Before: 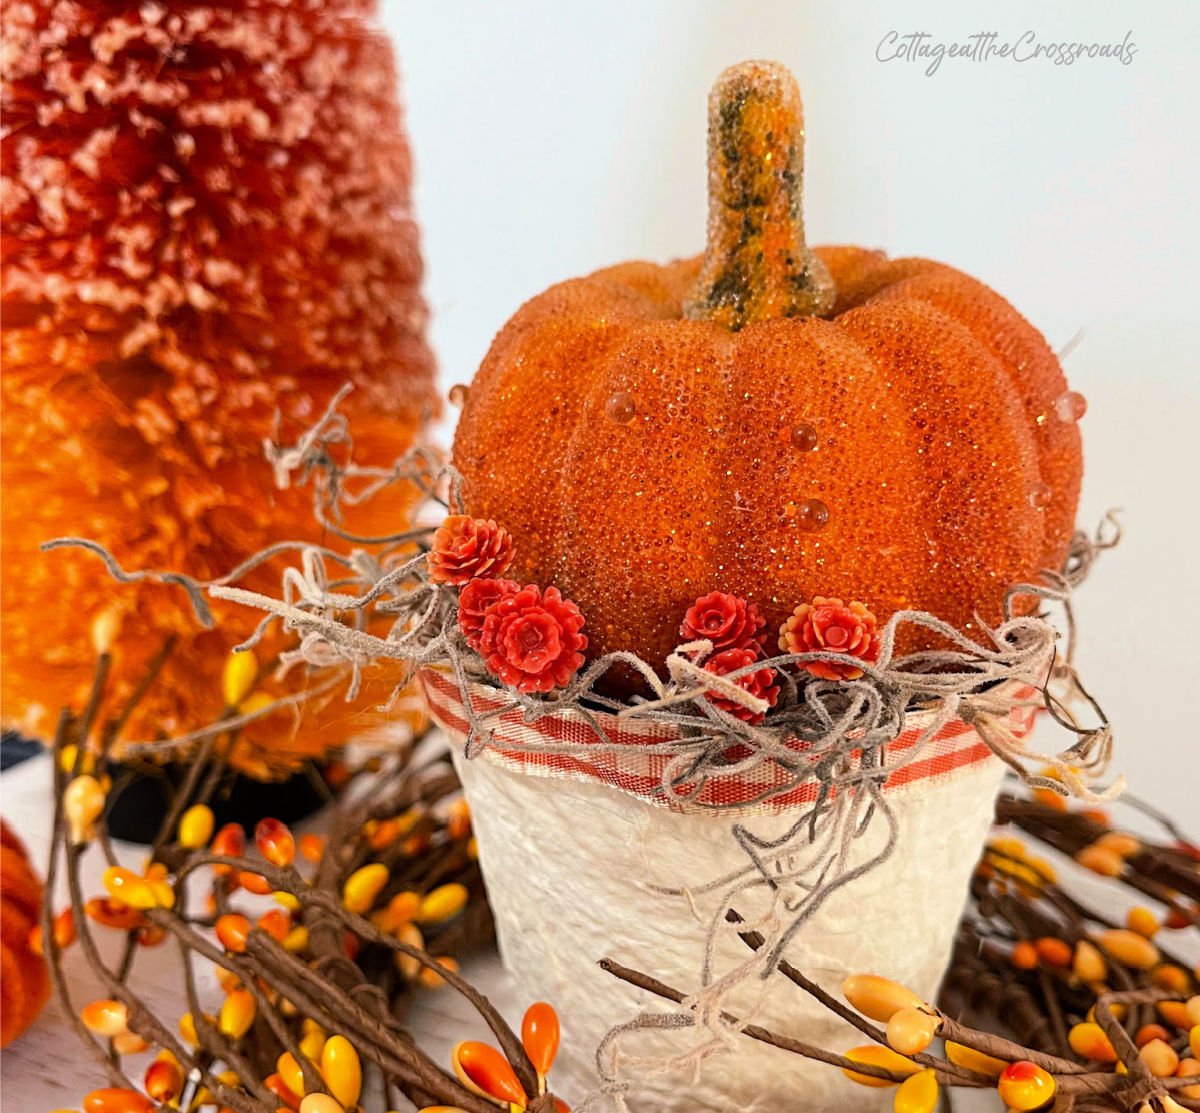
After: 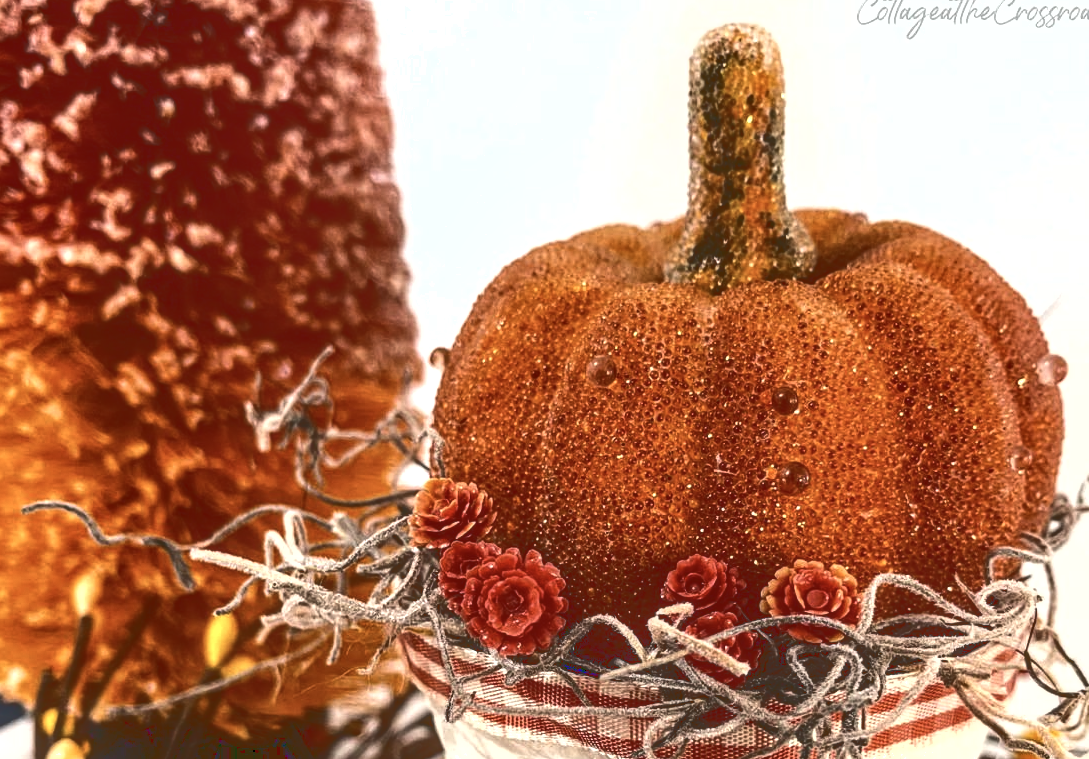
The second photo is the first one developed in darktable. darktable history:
crop: left 1.614%, top 3.364%, right 7.629%, bottom 28.405%
color zones: curves: ch0 [(0, 0.5) (0.143, 0.5) (0.286, 0.5) (0.429, 0.504) (0.571, 0.5) (0.714, 0.509) (0.857, 0.5) (1, 0.5)]; ch1 [(0, 0.425) (0.143, 0.425) (0.286, 0.375) (0.429, 0.405) (0.571, 0.5) (0.714, 0.47) (0.857, 0.425) (1, 0.435)]; ch2 [(0, 0.5) (0.143, 0.5) (0.286, 0.5) (0.429, 0.517) (0.571, 0.5) (0.714, 0.51) (0.857, 0.5) (1, 0.5)]
local contrast: detail 130%
base curve: curves: ch0 [(0, 0.036) (0.083, 0.04) (0.804, 1)]
exposure: exposure 0.202 EV, compensate highlight preservation false
